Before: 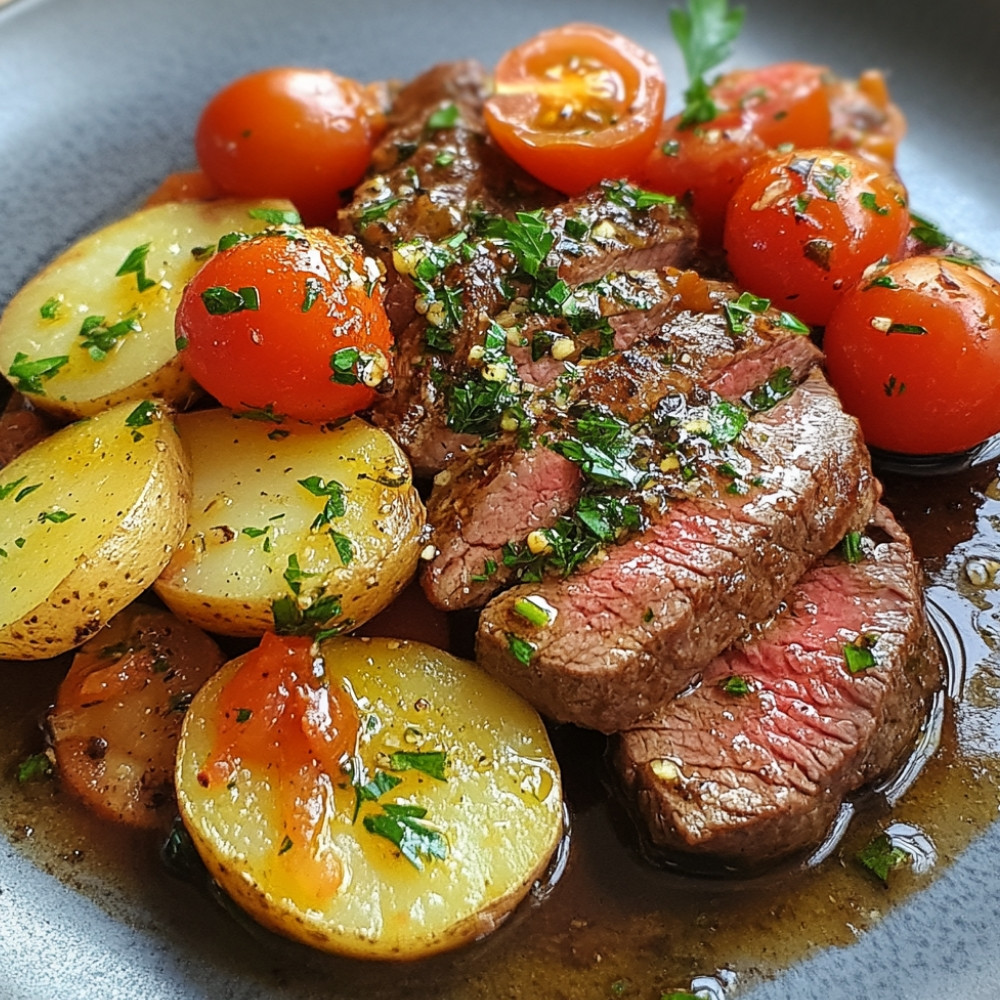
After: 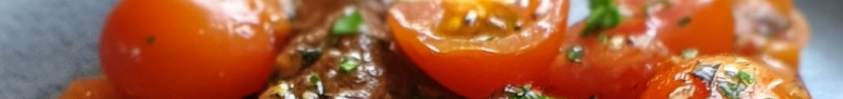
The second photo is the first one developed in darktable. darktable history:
crop and rotate: left 9.644%, top 9.491%, right 6.021%, bottom 80.509%
